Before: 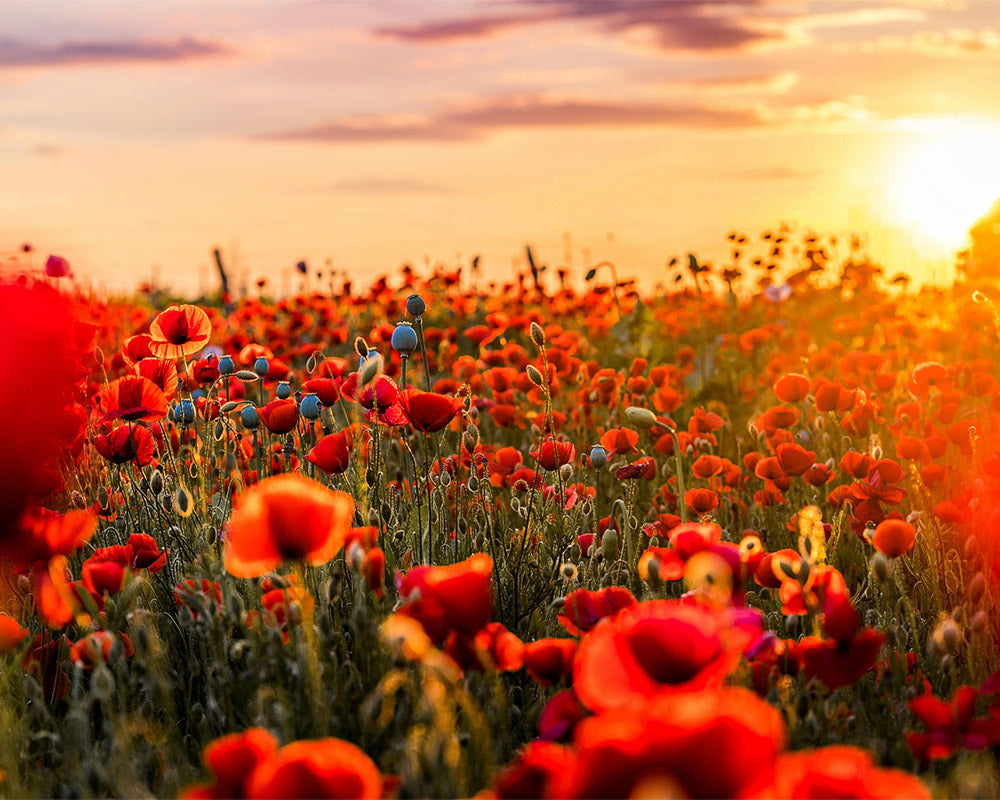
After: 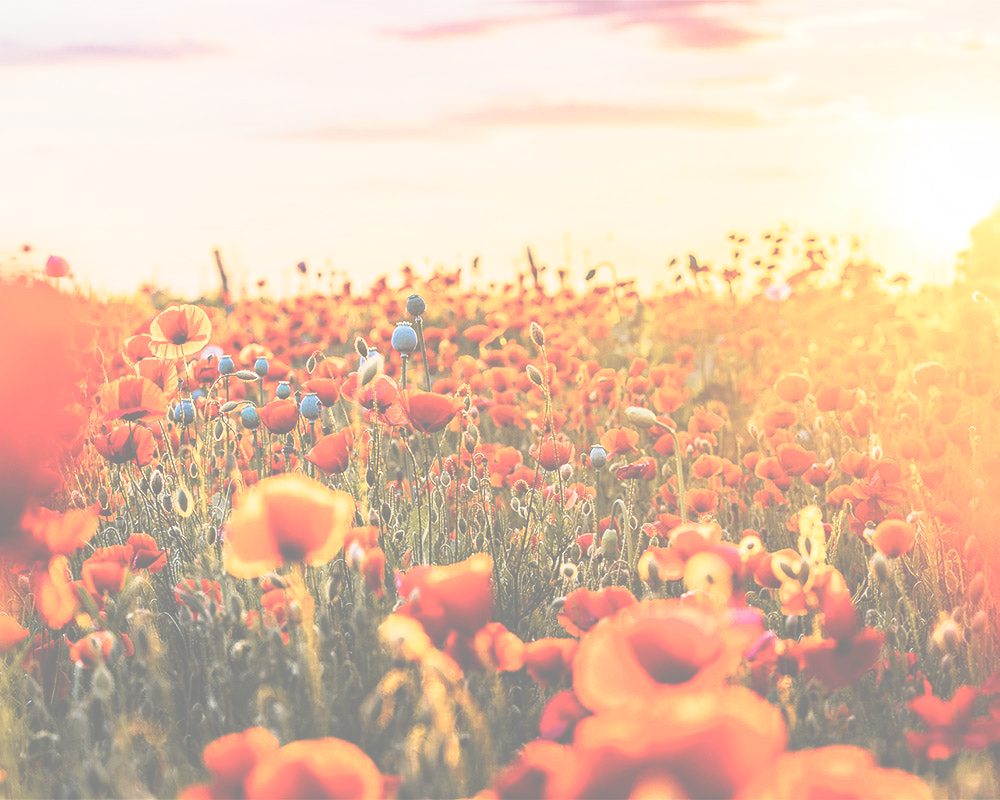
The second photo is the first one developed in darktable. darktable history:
tone curve: curves: ch0 [(0, 0) (0.003, 0.003) (0.011, 0.012) (0.025, 0.027) (0.044, 0.048) (0.069, 0.074) (0.1, 0.117) (0.136, 0.177) (0.177, 0.246) (0.224, 0.324) (0.277, 0.422) (0.335, 0.531) (0.399, 0.633) (0.468, 0.733) (0.543, 0.824) (0.623, 0.895) (0.709, 0.938) (0.801, 0.961) (0.898, 0.98) (1, 1)], preserve colors none
exposure: black level correction -0.087, compensate highlight preservation false
